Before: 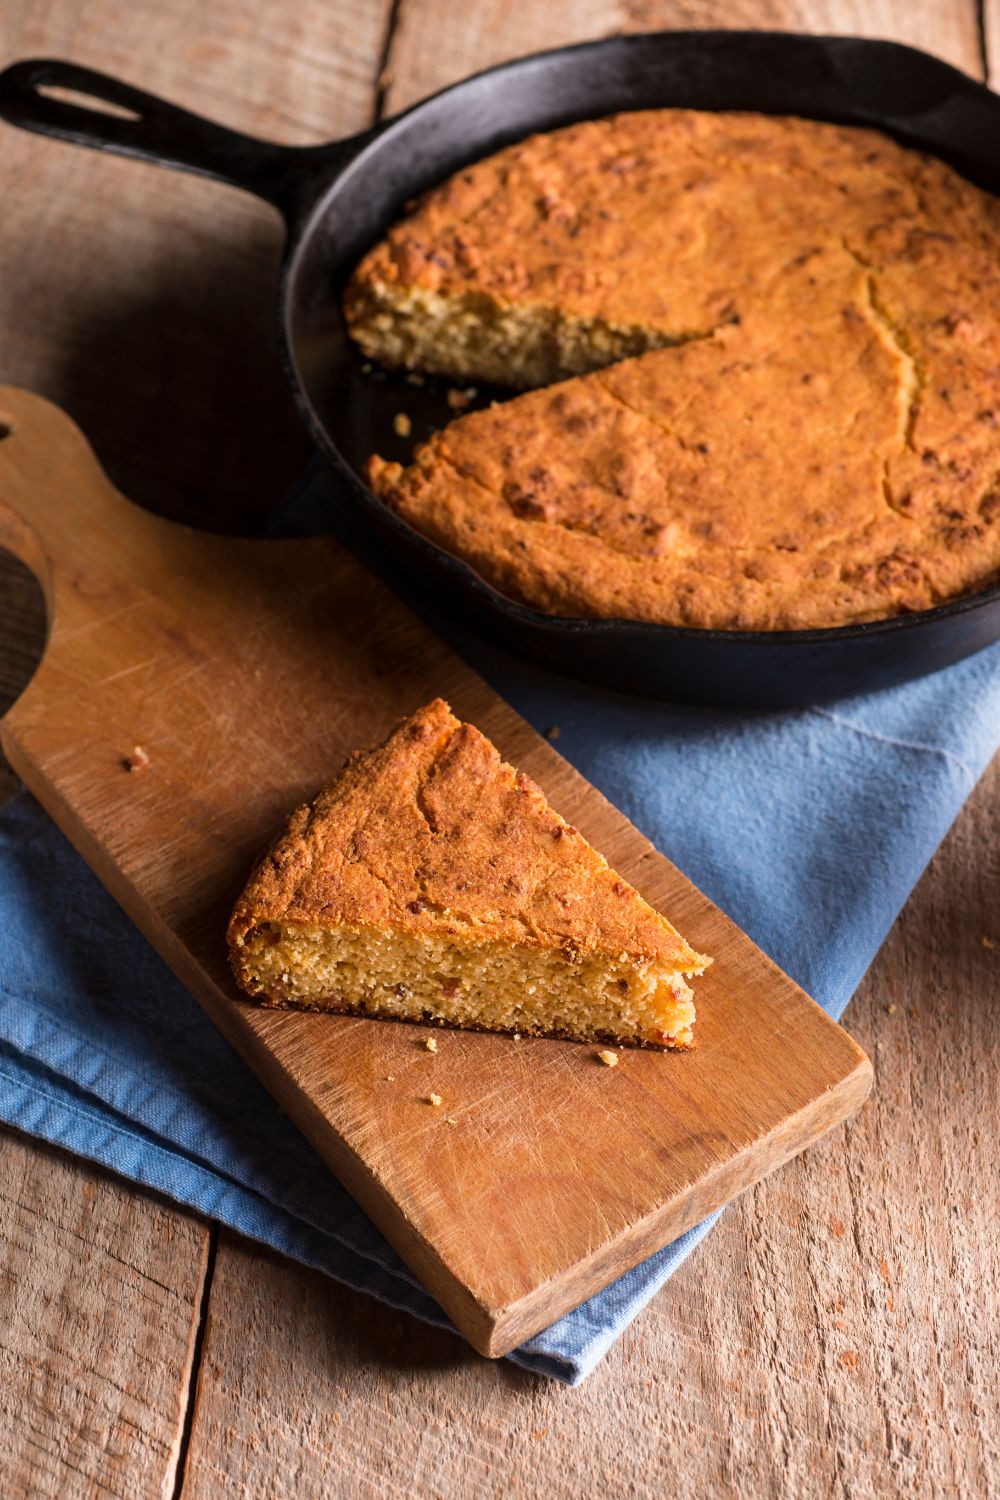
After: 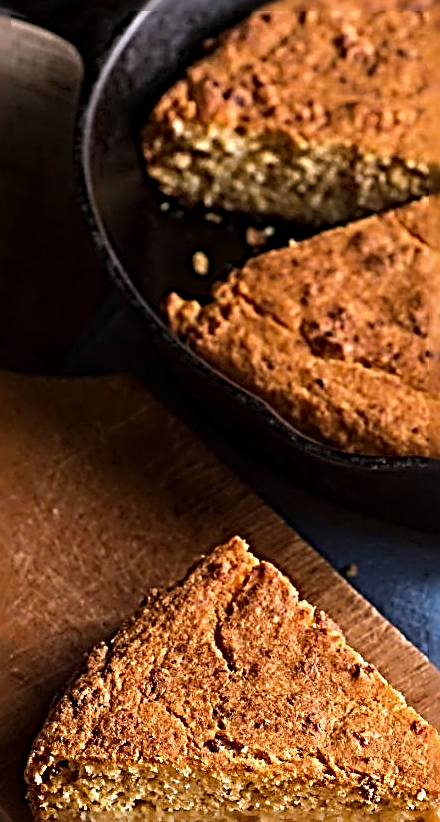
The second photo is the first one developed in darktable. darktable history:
sharpen: radius 4.001, amount 2
crop: left 20.248%, top 10.86%, right 35.675%, bottom 34.321%
white balance: red 0.974, blue 1.044
